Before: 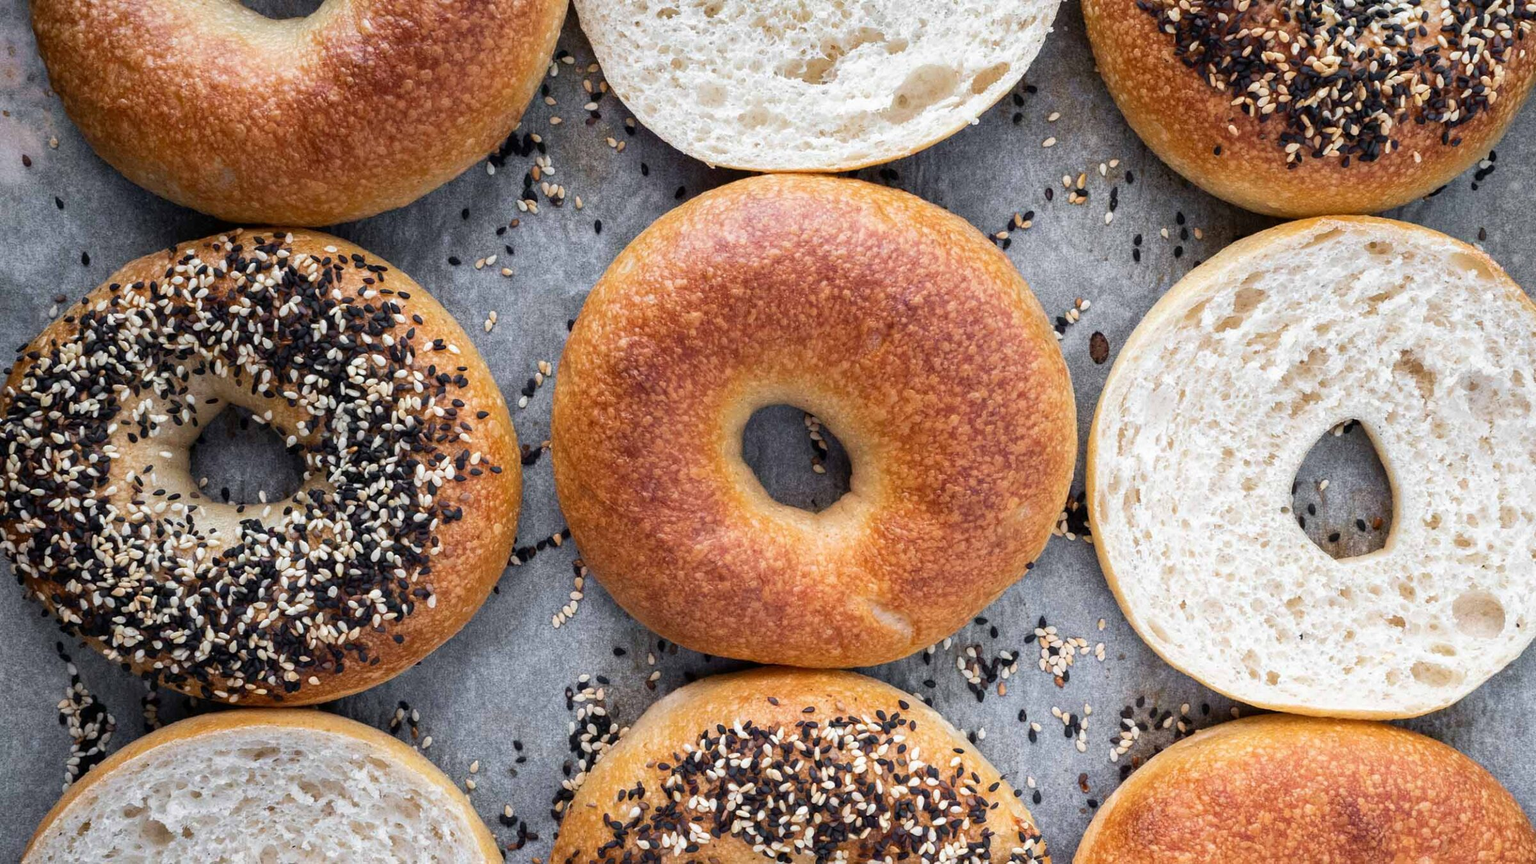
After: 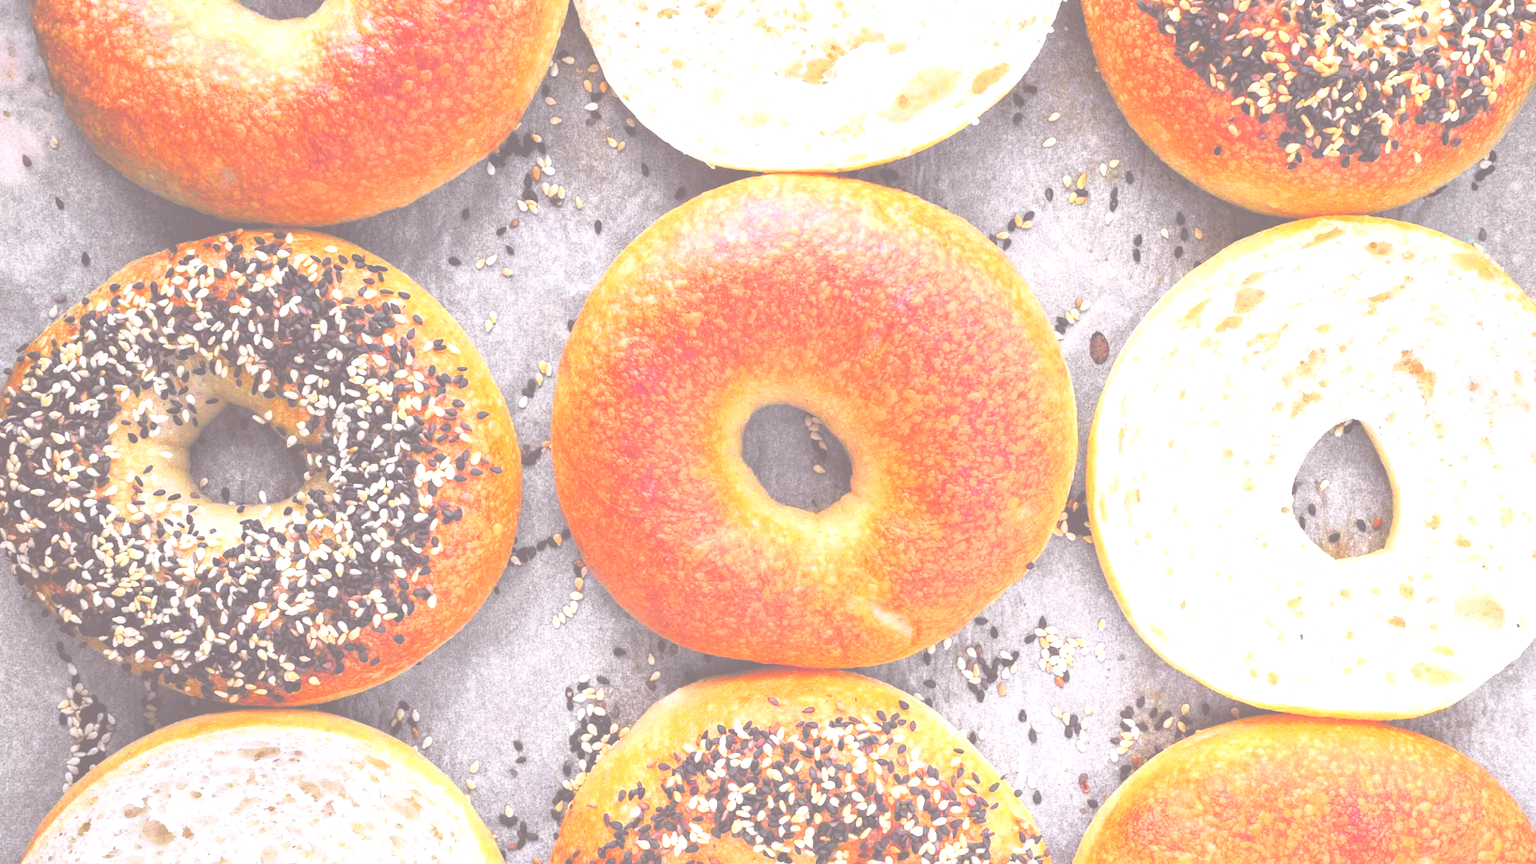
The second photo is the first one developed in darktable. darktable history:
tone curve: curves: ch0 [(0, 0.012) (0.144, 0.137) (0.326, 0.386) (0.489, 0.573) (0.656, 0.763) (0.849, 0.902) (1, 0.974)]; ch1 [(0, 0) (0.366, 0.367) (0.475, 0.453) (0.487, 0.501) (0.519, 0.527) (0.544, 0.579) (0.562, 0.619) (0.622, 0.694) (1, 1)]; ch2 [(0, 0) (0.333, 0.346) (0.375, 0.375) (0.424, 0.43) (0.476, 0.492) (0.502, 0.503) (0.533, 0.541) (0.572, 0.615) (0.605, 0.656) (0.641, 0.709) (1, 1)], color space Lab, independent channels, preserve colors none
exposure: black level correction -0.064, exposure -0.05 EV, compensate exposure bias true, compensate highlight preservation false
levels: levels [0.036, 0.364, 0.827]
